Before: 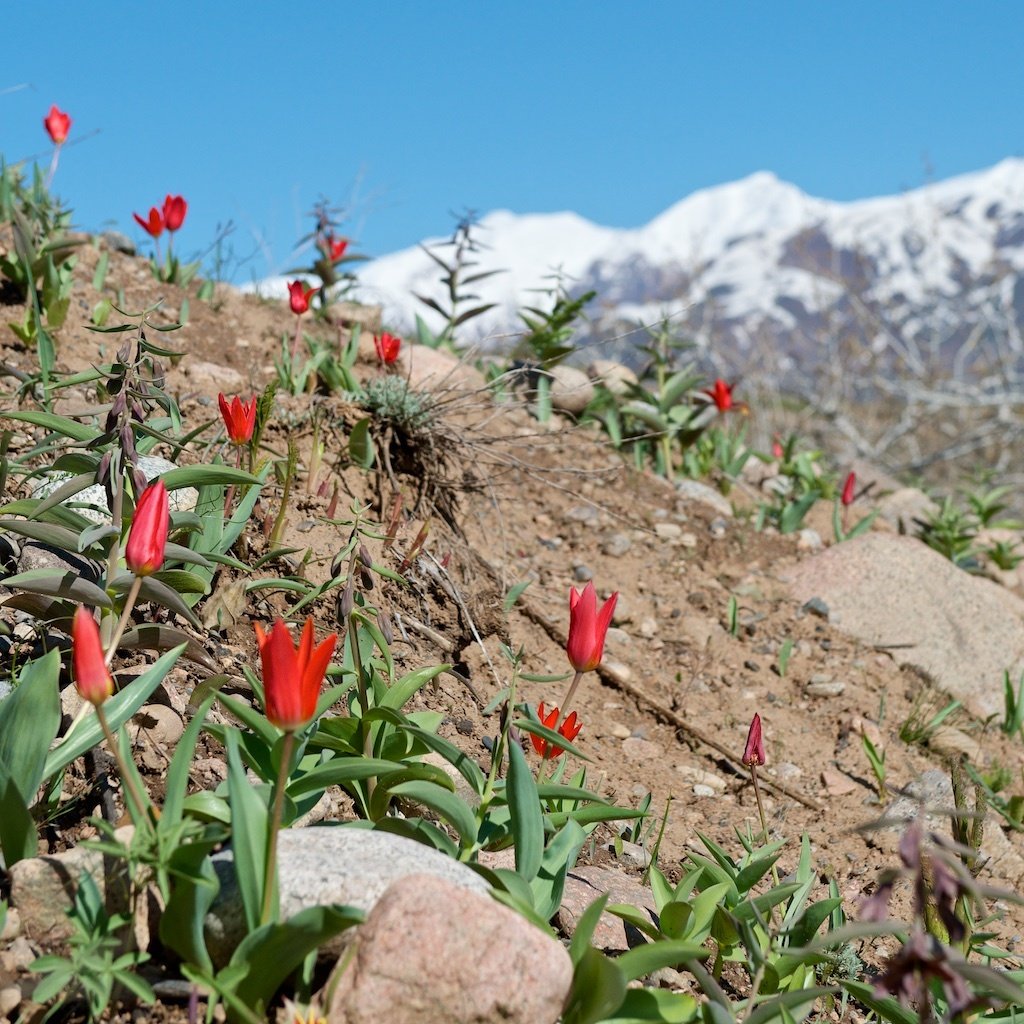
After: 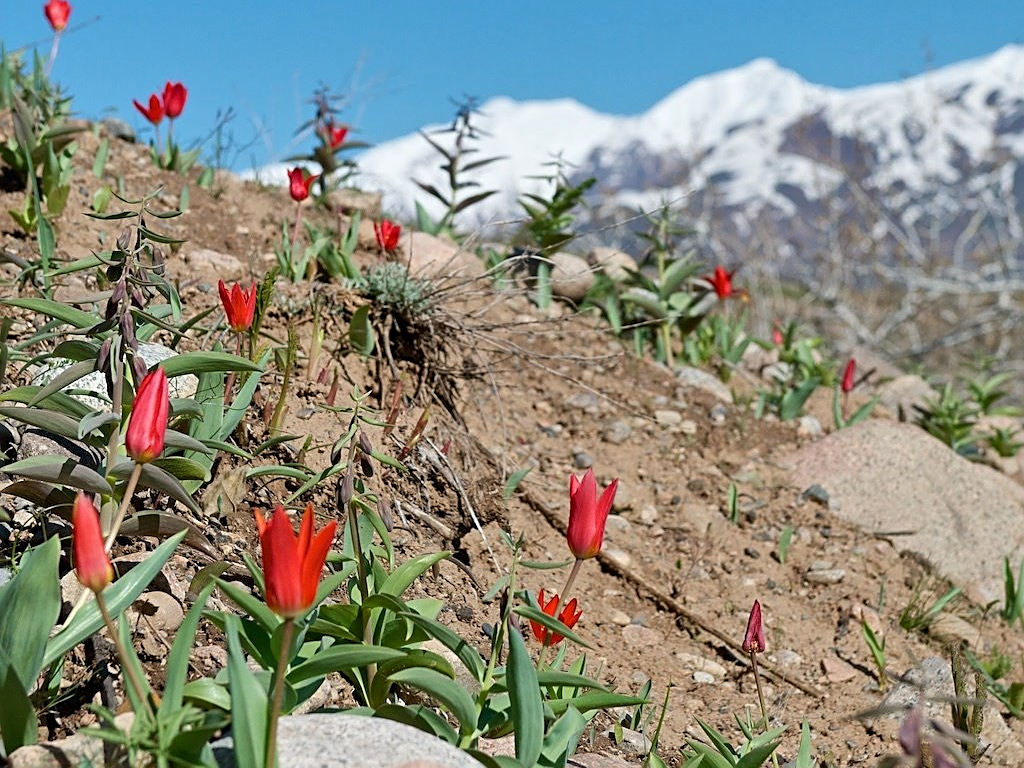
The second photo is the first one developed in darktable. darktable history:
crop: top 11.038%, bottom 13.962%
sharpen: amount 0.55
shadows and highlights: soften with gaussian
